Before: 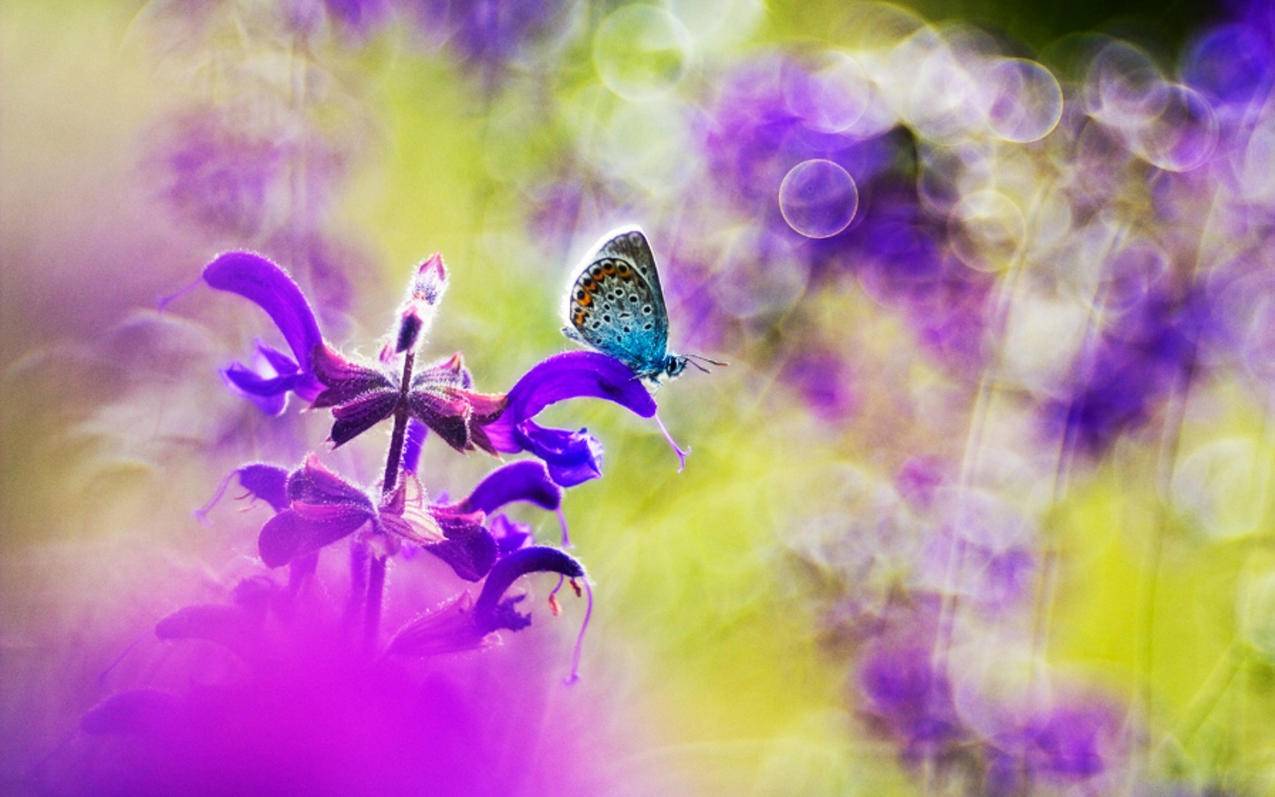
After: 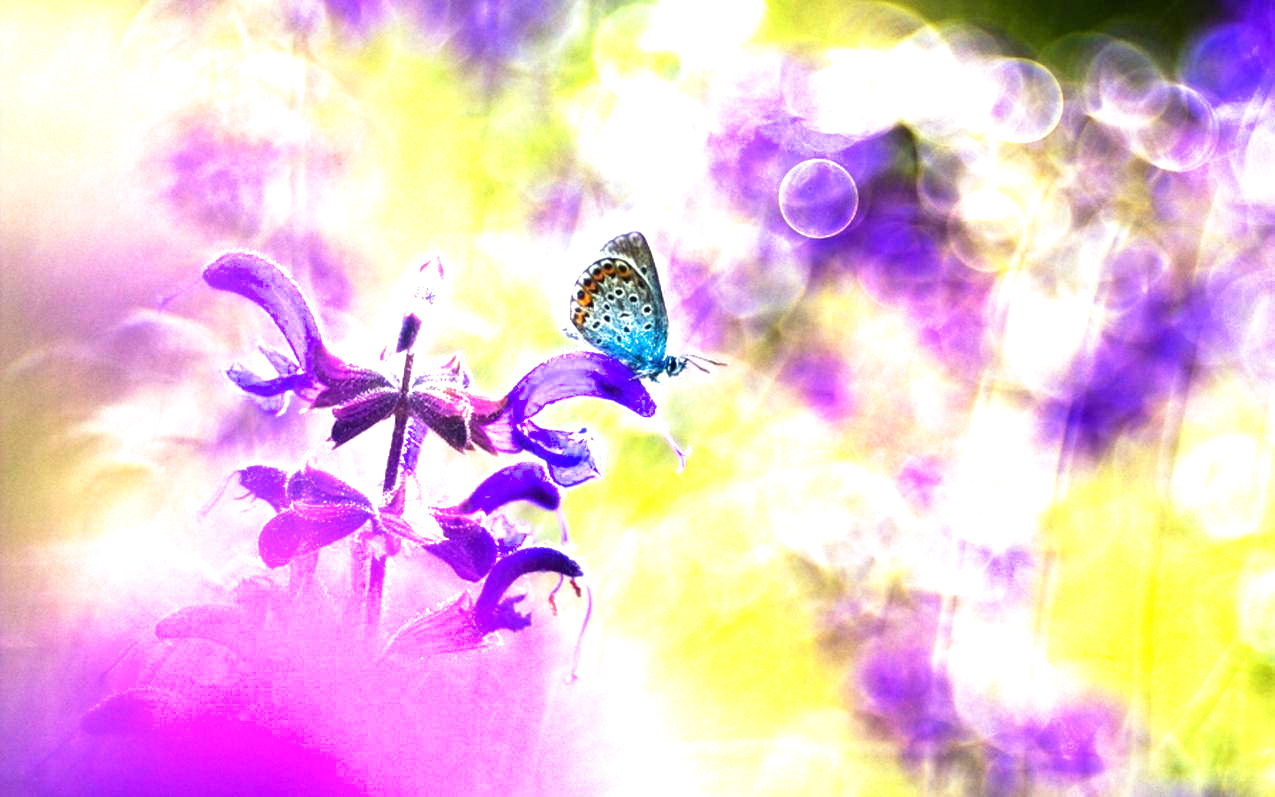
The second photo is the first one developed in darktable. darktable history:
split-toning: shadows › saturation 0.61, highlights › saturation 0.58, balance -28.74, compress 87.36%
exposure: exposure 1.061 EV, compensate highlight preservation false
